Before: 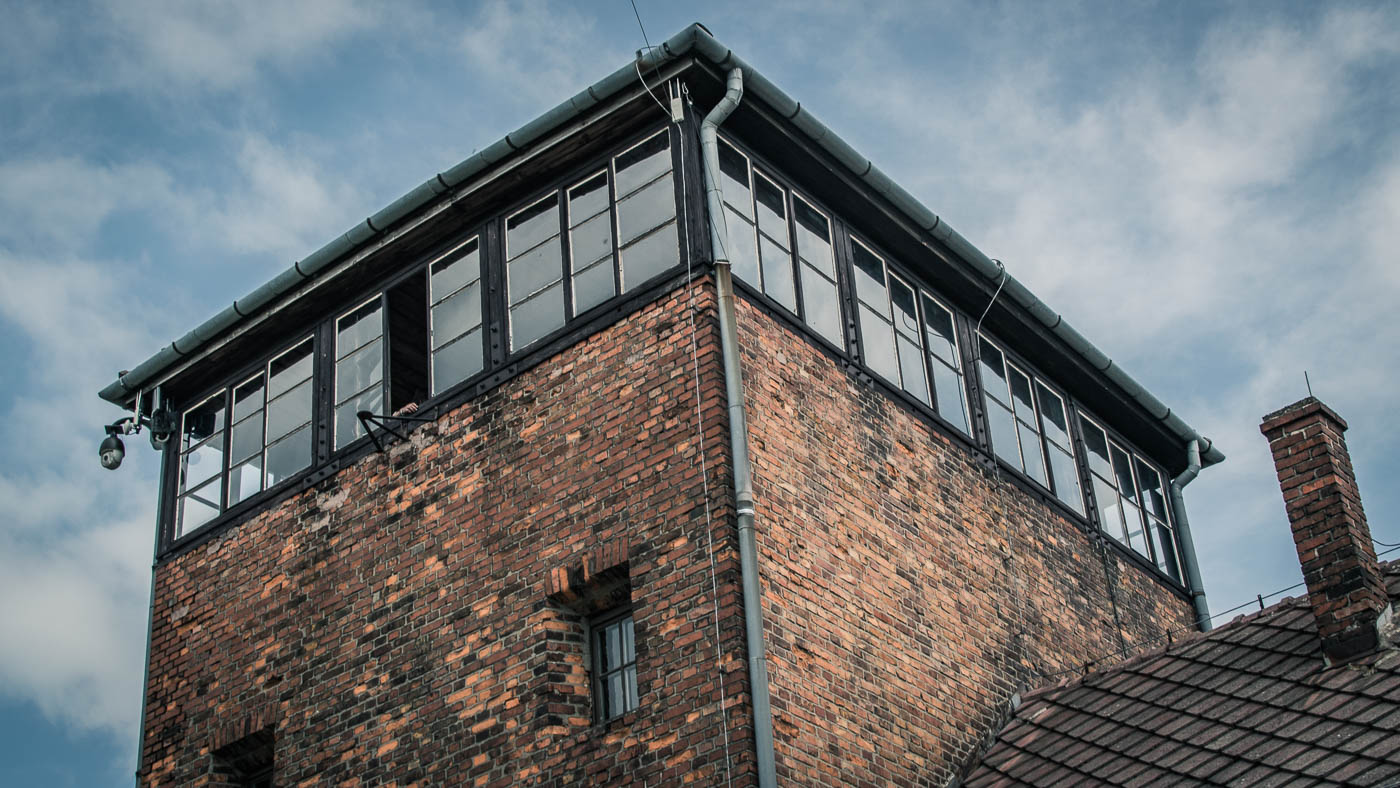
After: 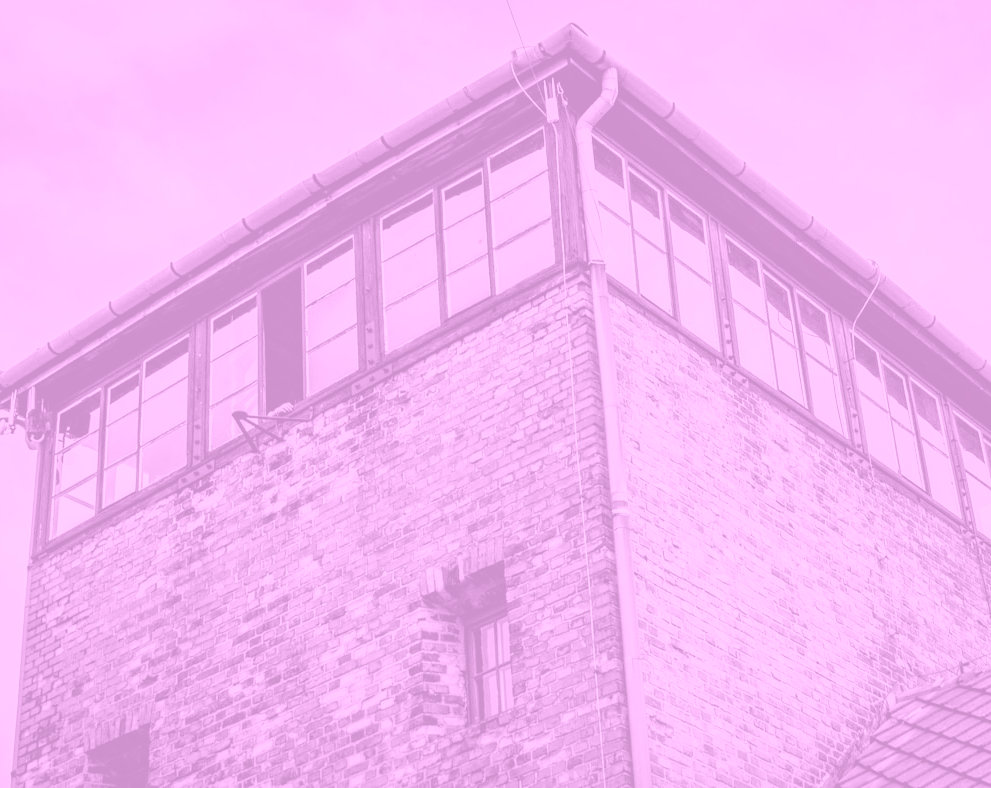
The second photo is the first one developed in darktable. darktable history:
colorize: hue 331.2°, saturation 75%, source mix 30.28%, lightness 70.52%, version 1
crop and rotate: left 9.061%, right 20.142%
white balance: red 1.467, blue 0.684
local contrast: highlights 100%, shadows 100%, detail 120%, midtone range 0.2
filmic rgb: black relative exposure -7.48 EV, white relative exposure 4.83 EV, hardness 3.4, color science v6 (2022)
shadows and highlights: highlights -60
